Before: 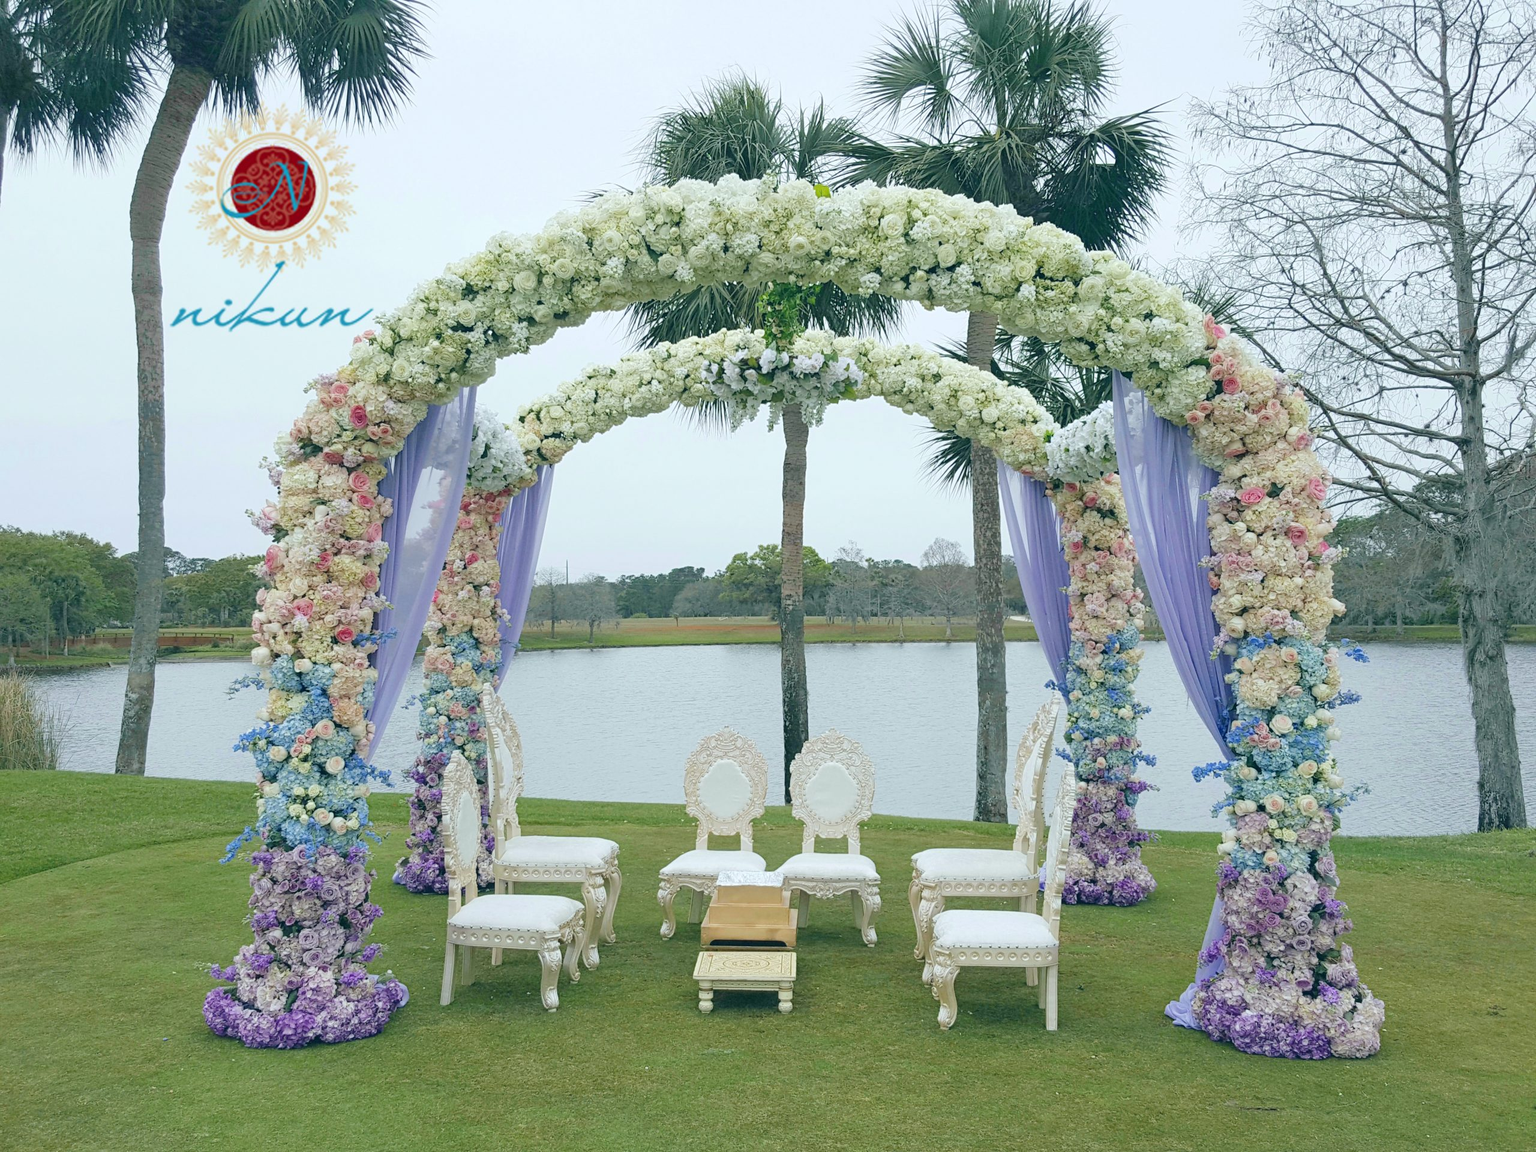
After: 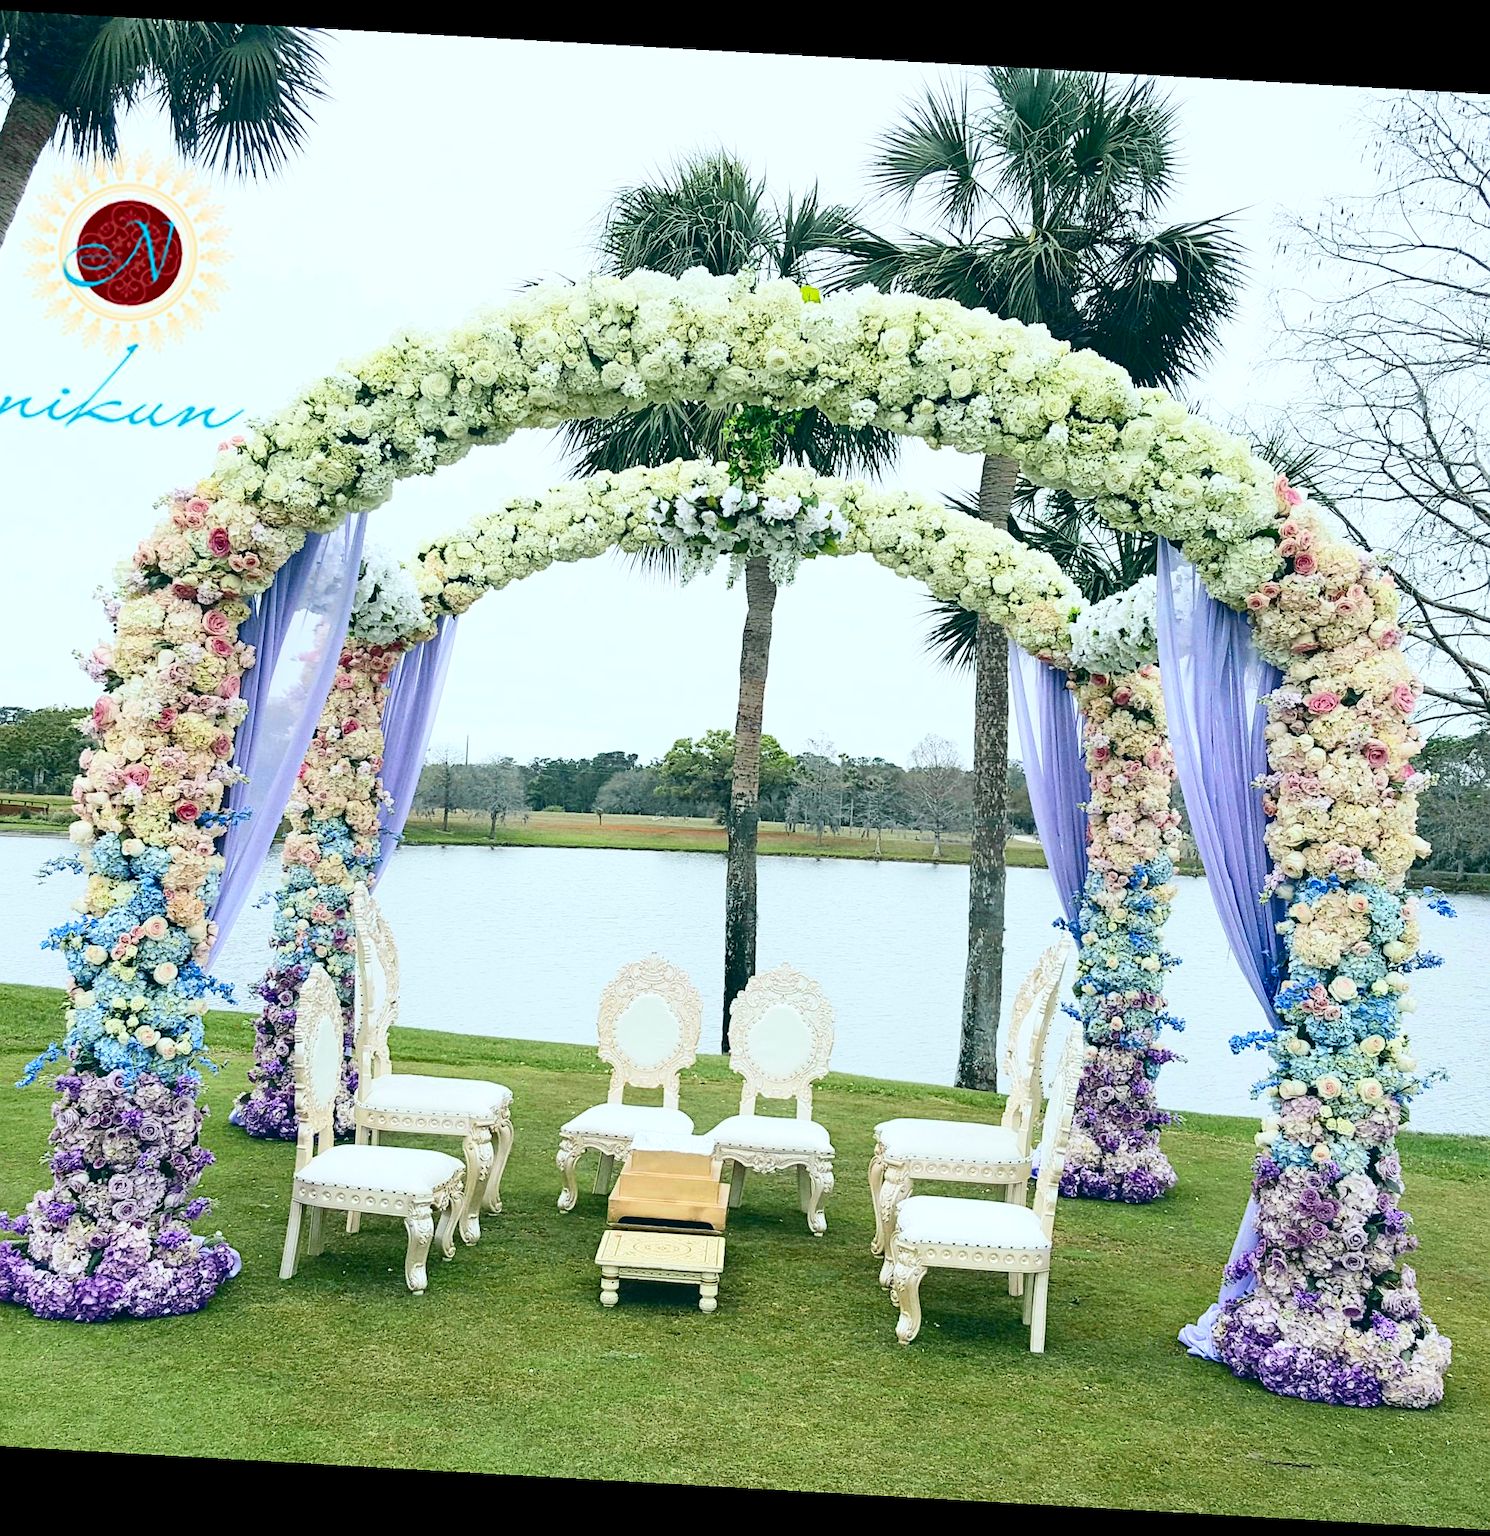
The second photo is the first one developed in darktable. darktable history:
contrast brightness saturation: contrast 0.4, brightness 0.05, saturation 0.264
sharpen: radius 1.285, amount 0.304, threshold 0.101
crop and rotate: angle -3.22°, left 13.986%, top 0.016%, right 10.995%, bottom 0.055%
color zones: curves: ch0 [(0.068, 0.464) (0.25, 0.5) (0.48, 0.508) (0.75, 0.536) (0.886, 0.476) (0.967, 0.456)]; ch1 [(0.066, 0.456) (0.25, 0.5) (0.616, 0.508) (0.746, 0.56) (0.934, 0.444)]
